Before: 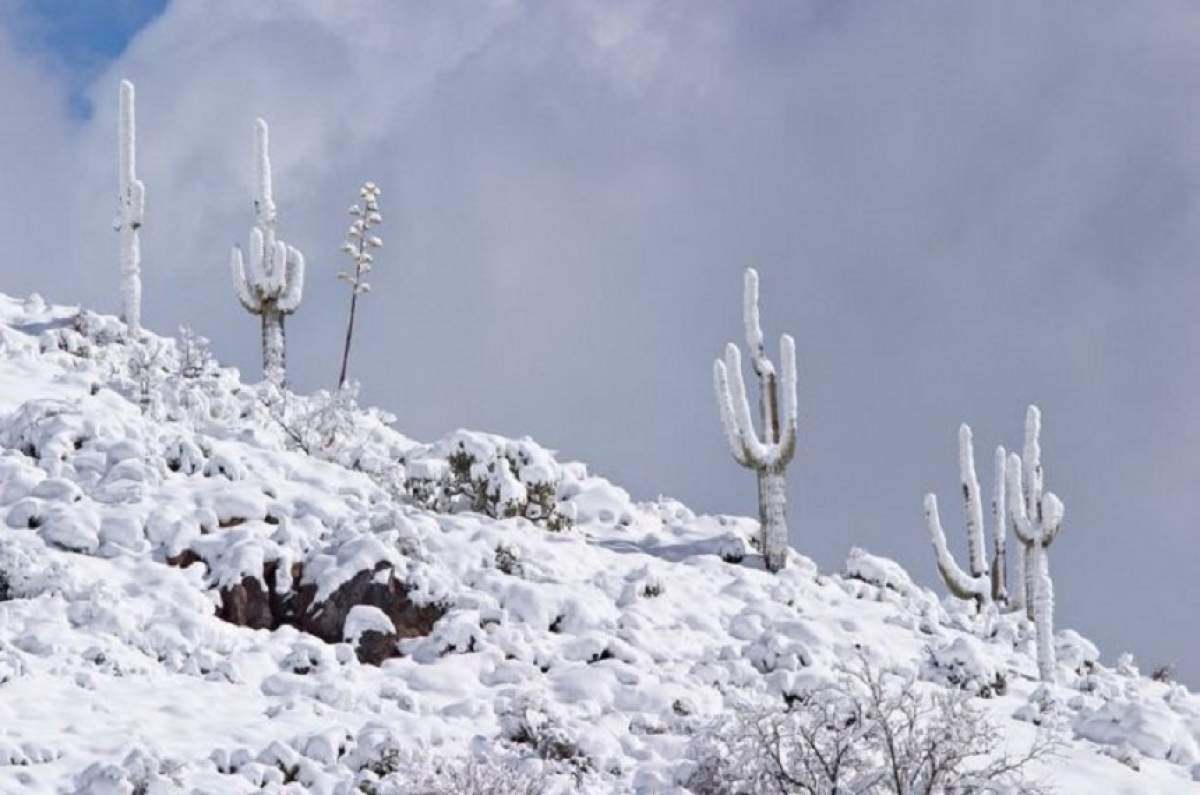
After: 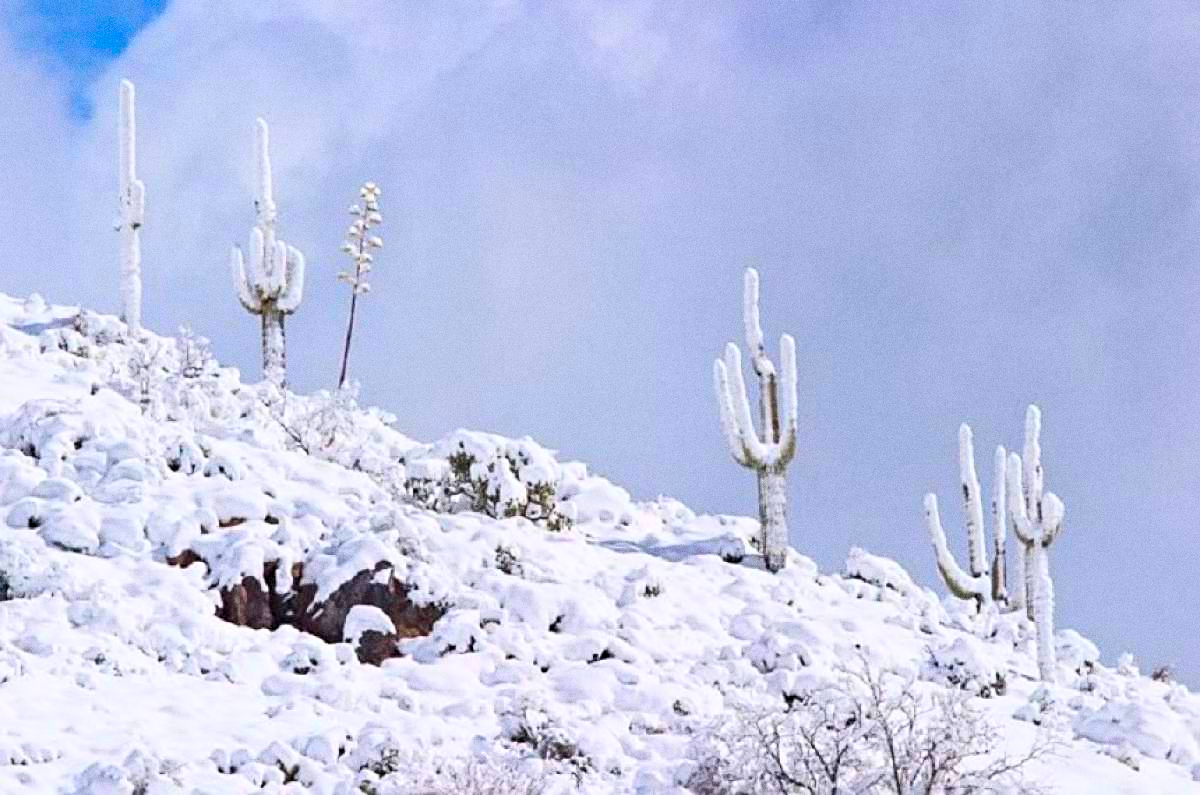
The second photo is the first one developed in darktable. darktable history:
tone equalizer: -8 EV 0.06 EV, smoothing diameter 25%, edges refinement/feathering 10, preserve details guided filter
contrast brightness saturation: contrast 0.2, brightness 0.16, saturation 0.22
color balance rgb: linear chroma grading › global chroma 15%, perceptual saturation grading › global saturation 30%
grain: strength 26%
sharpen: on, module defaults
